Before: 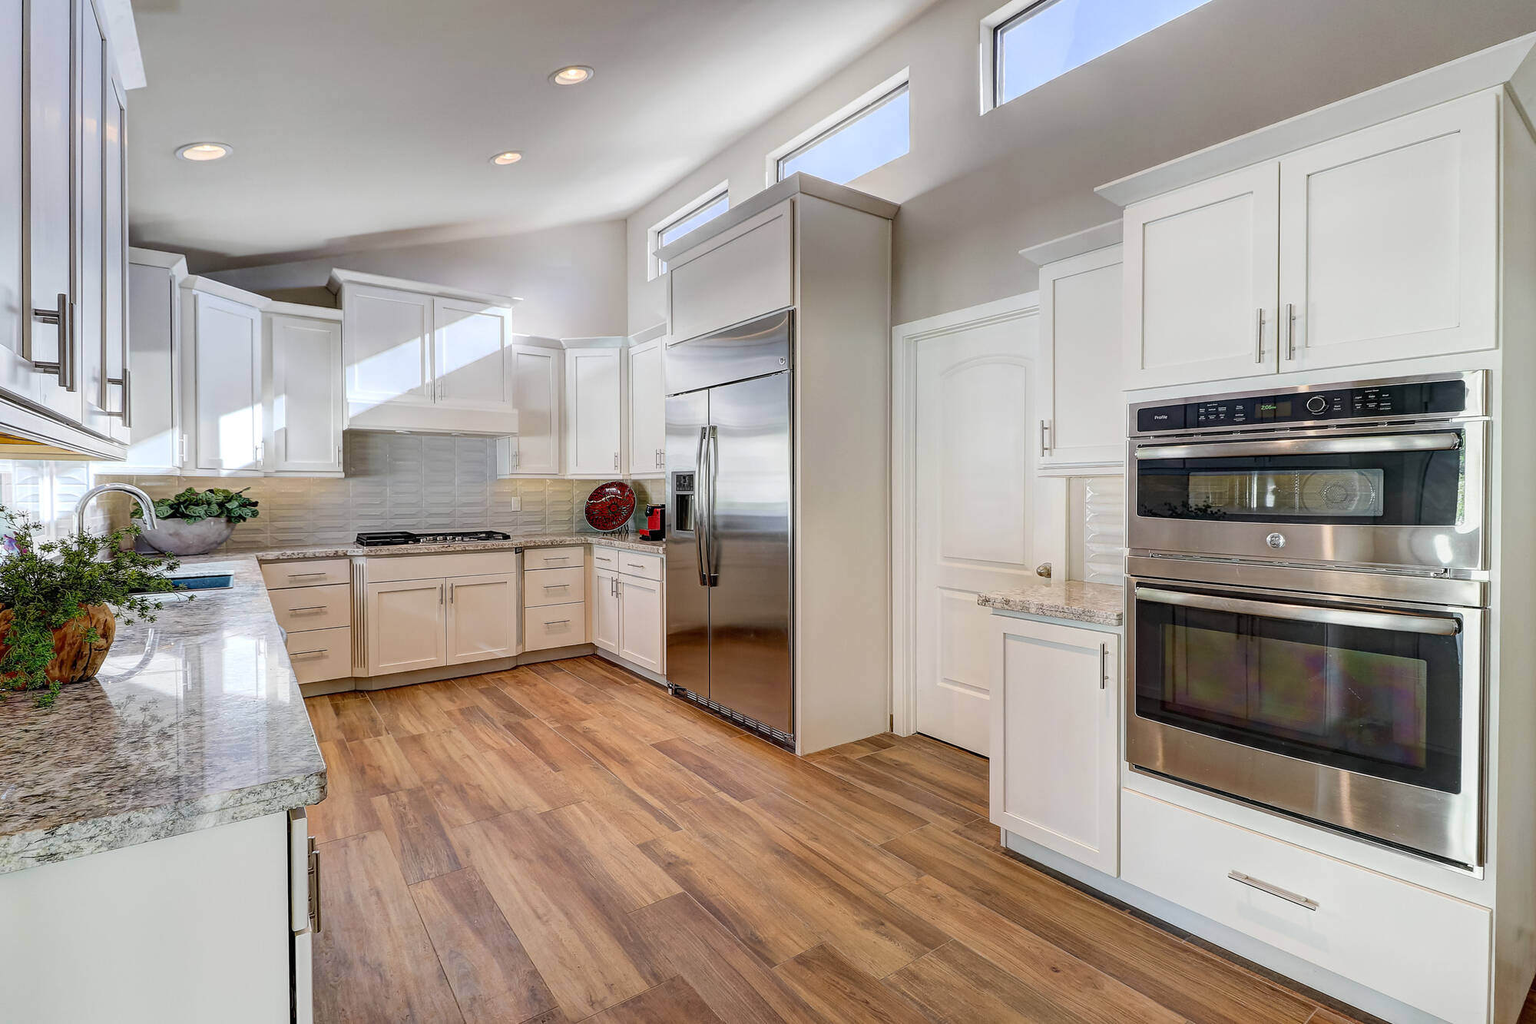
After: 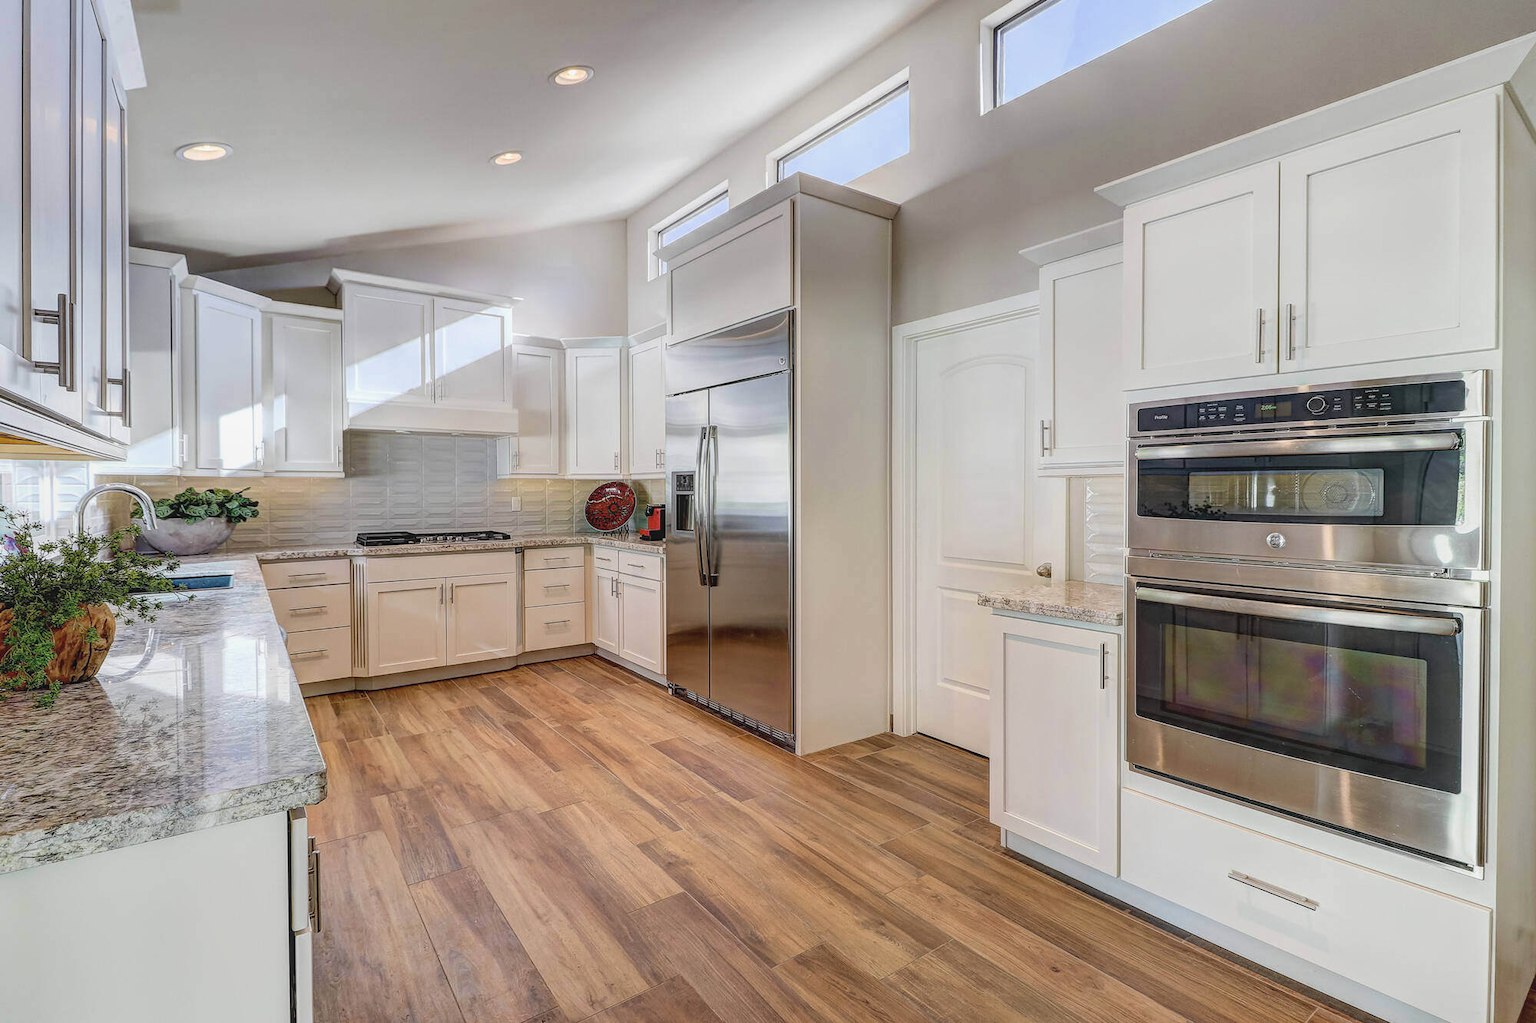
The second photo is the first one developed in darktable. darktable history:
local contrast: on, module defaults
velvia: strength 14.54%
contrast brightness saturation: contrast -0.141, brightness 0.049, saturation -0.121
tone equalizer: on, module defaults
